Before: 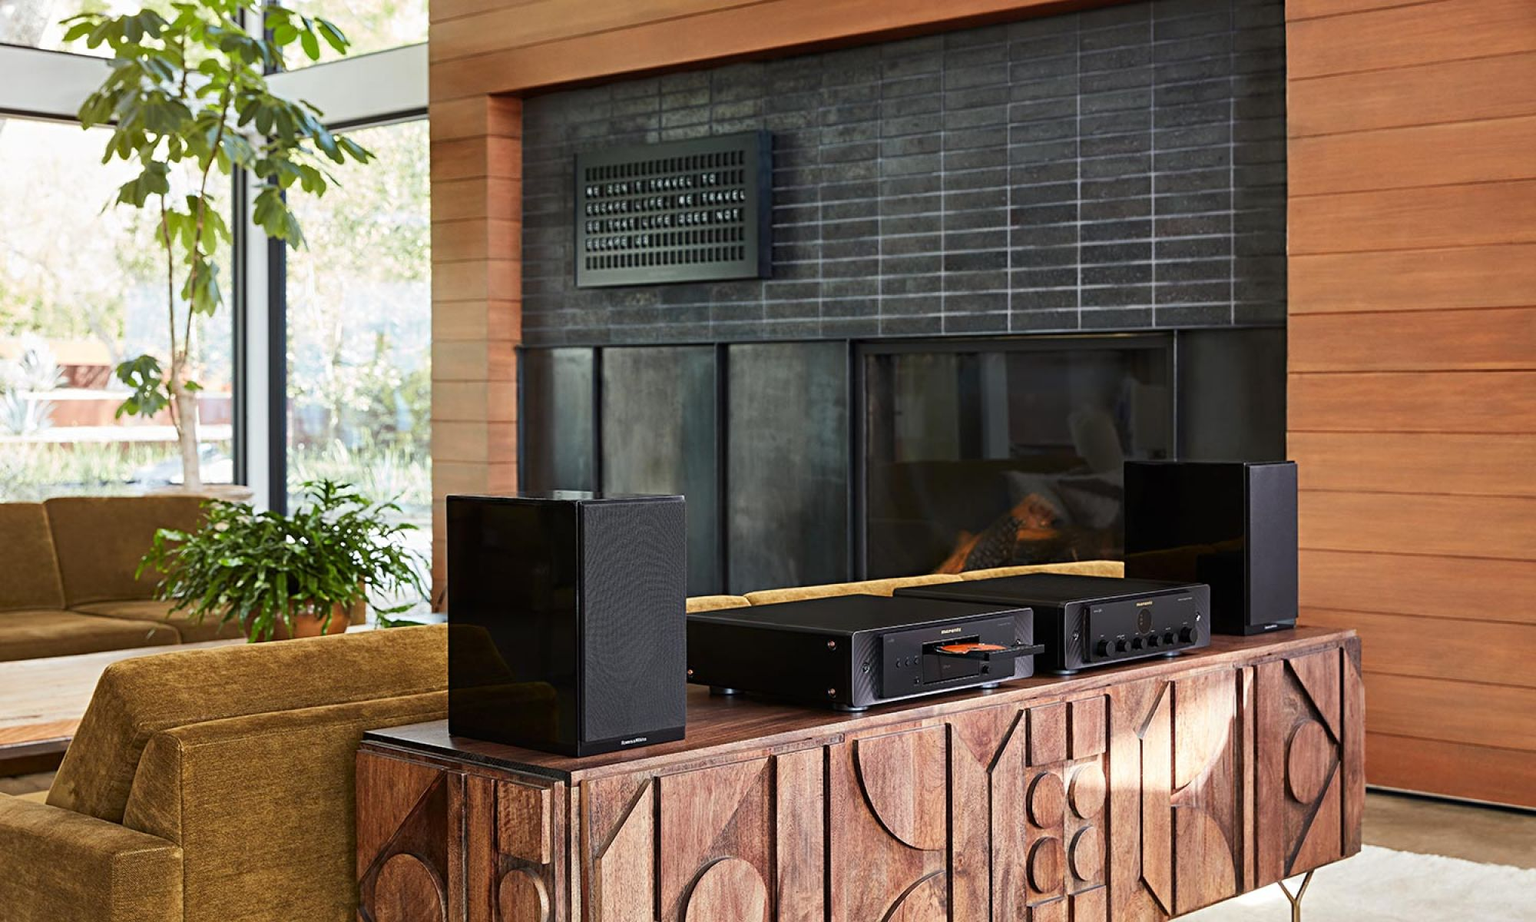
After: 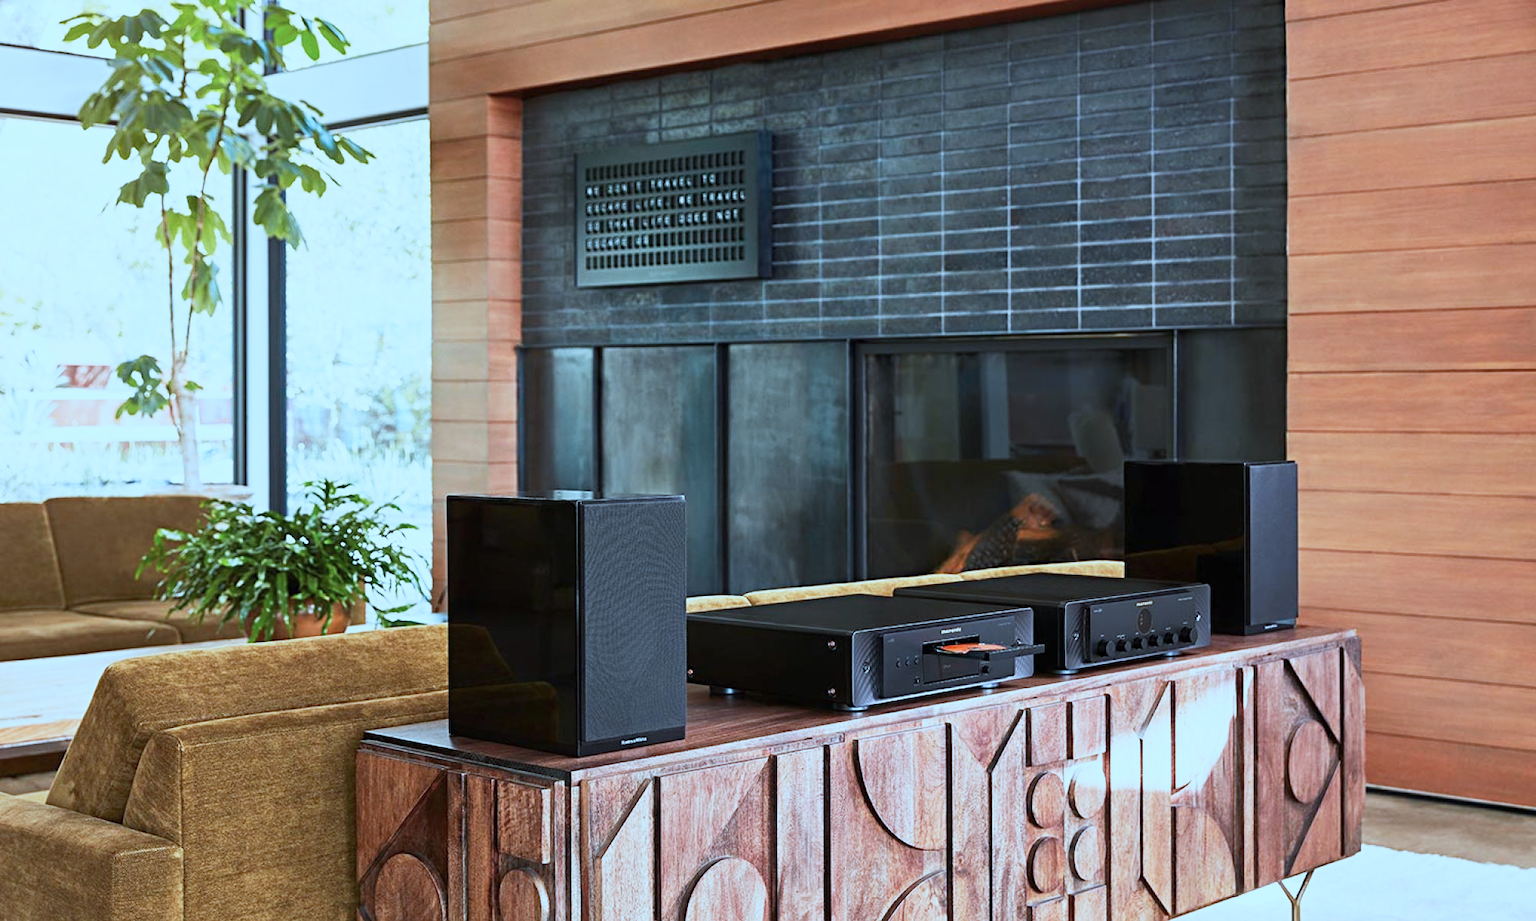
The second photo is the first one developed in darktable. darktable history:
color correction: highlights a* -9.73, highlights b* -21.22
base curve: curves: ch0 [(0, 0) (0.088, 0.125) (0.176, 0.251) (0.354, 0.501) (0.613, 0.749) (1, 0.877)], preserve colors none
color balance: on, module defaults
white balance: red 0.976, blue 1.04
